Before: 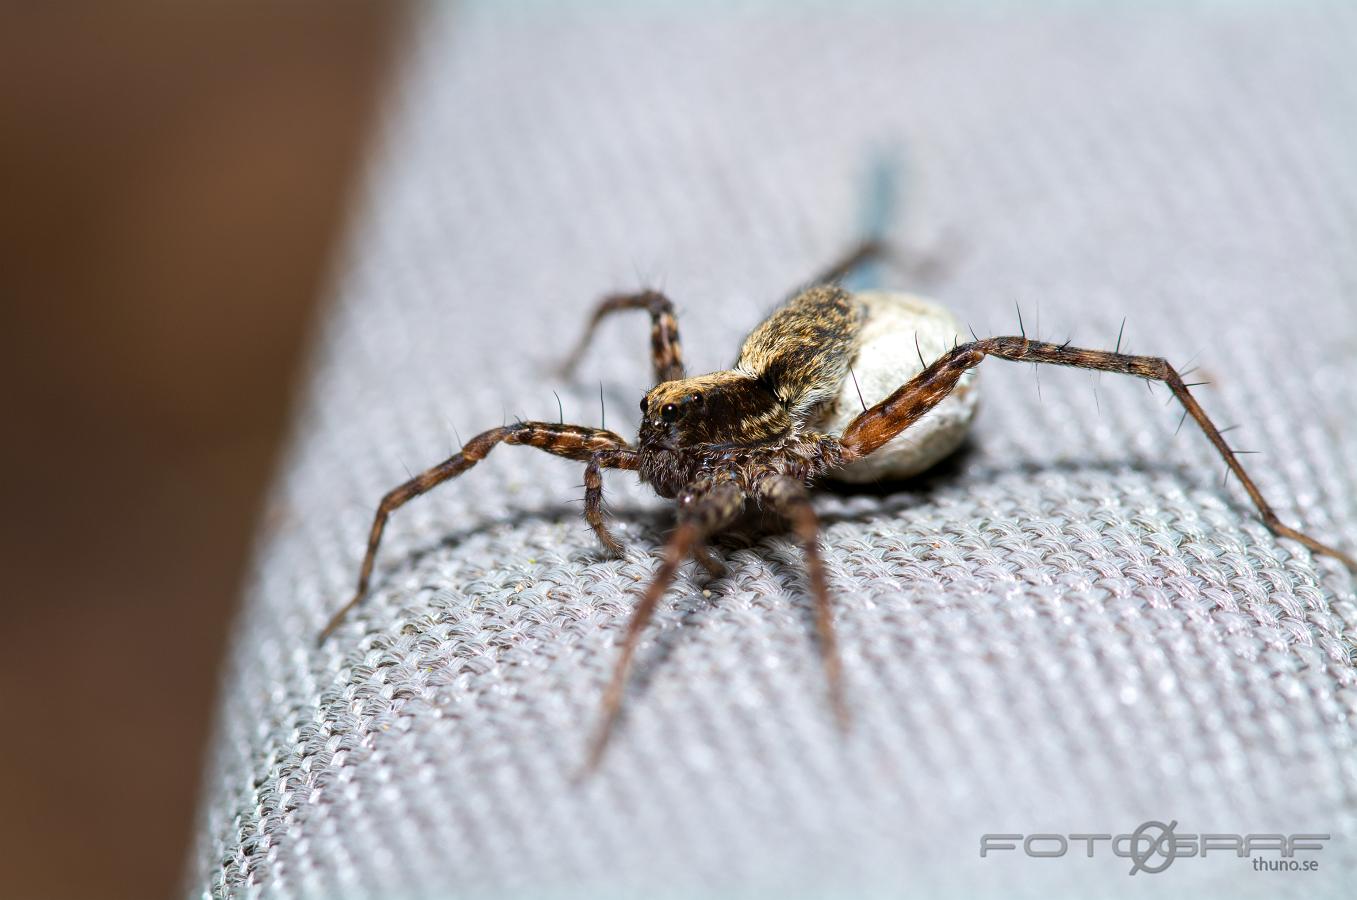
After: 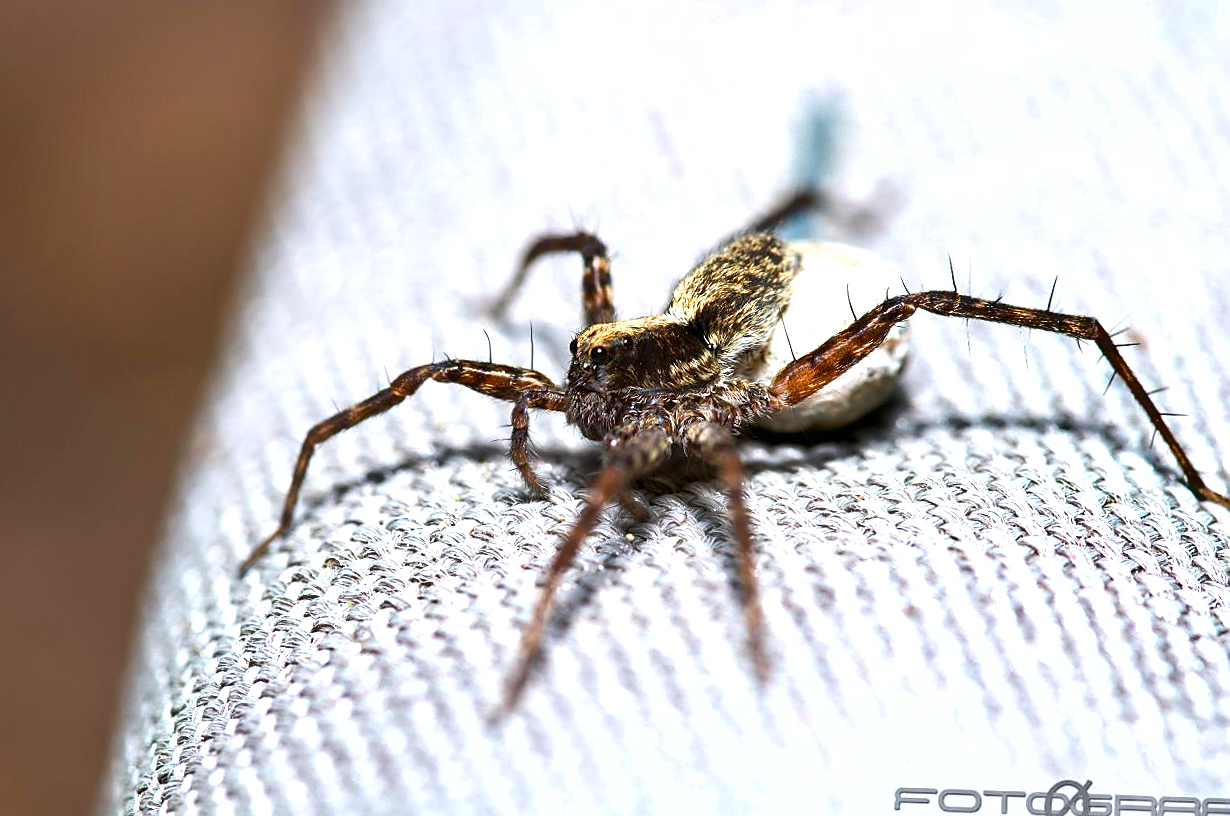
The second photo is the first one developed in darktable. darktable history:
shadows and highlights: soften with gaussian
exposure: black level correction 0, exposure 0.7 EV, compensate exposure bias true, compensate highlight preservation false
crop and rotate: angle -1.96°, left 3.097%, top 4.154%, right 1.586%, bottom 0.529%
sharpen: radius 1.864, amount 0.398, threshold 1.271
